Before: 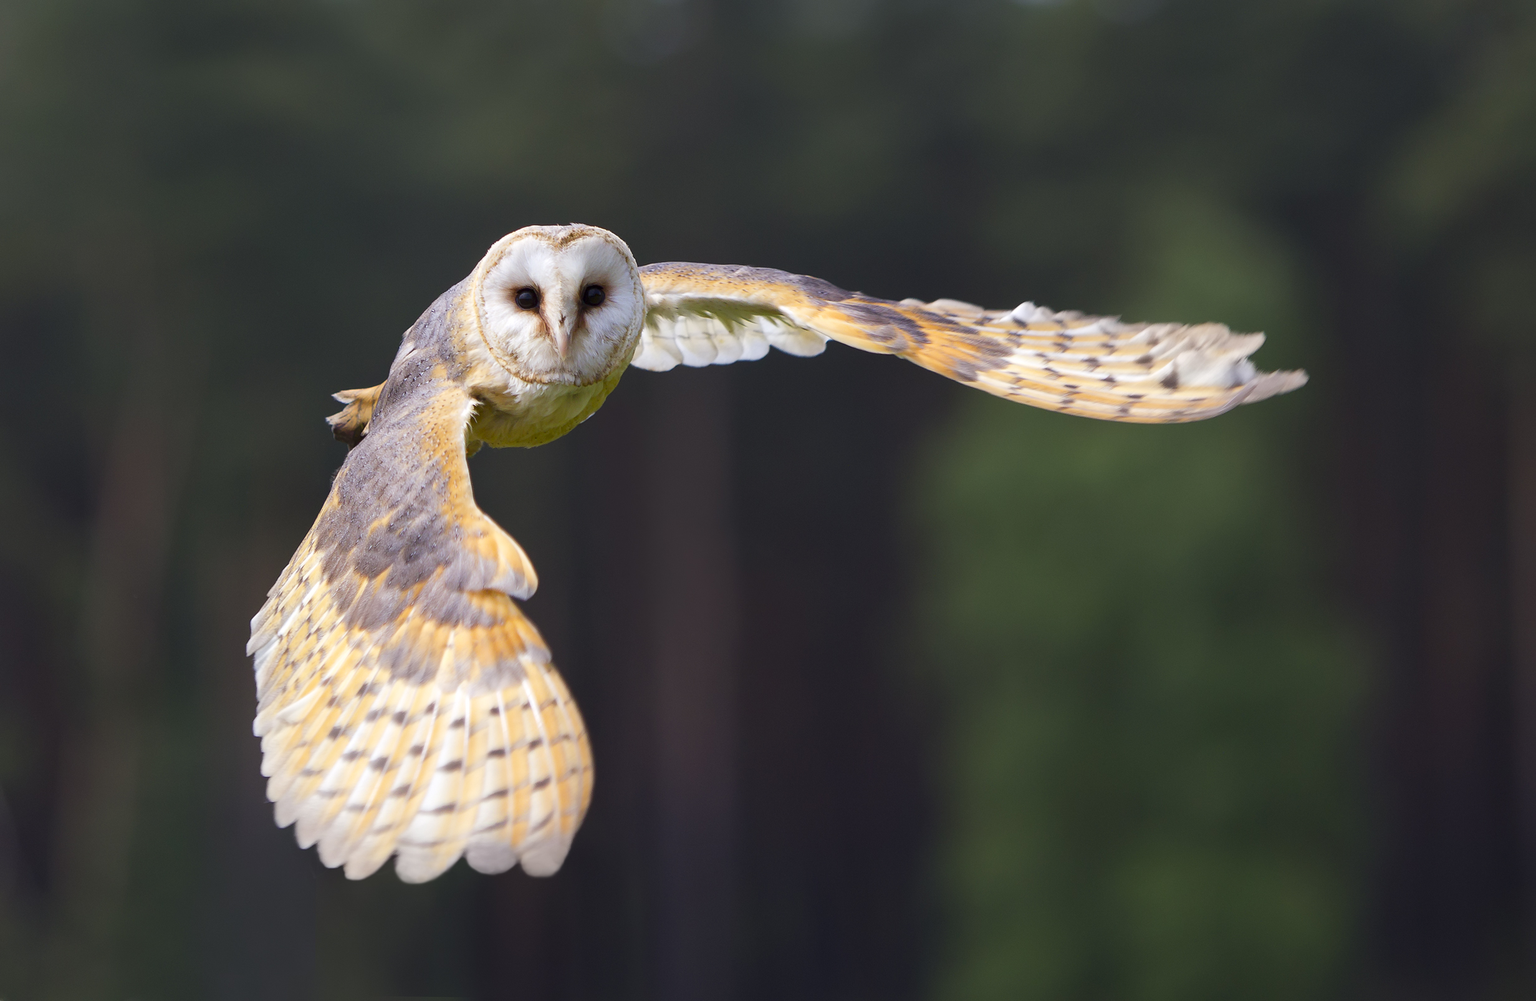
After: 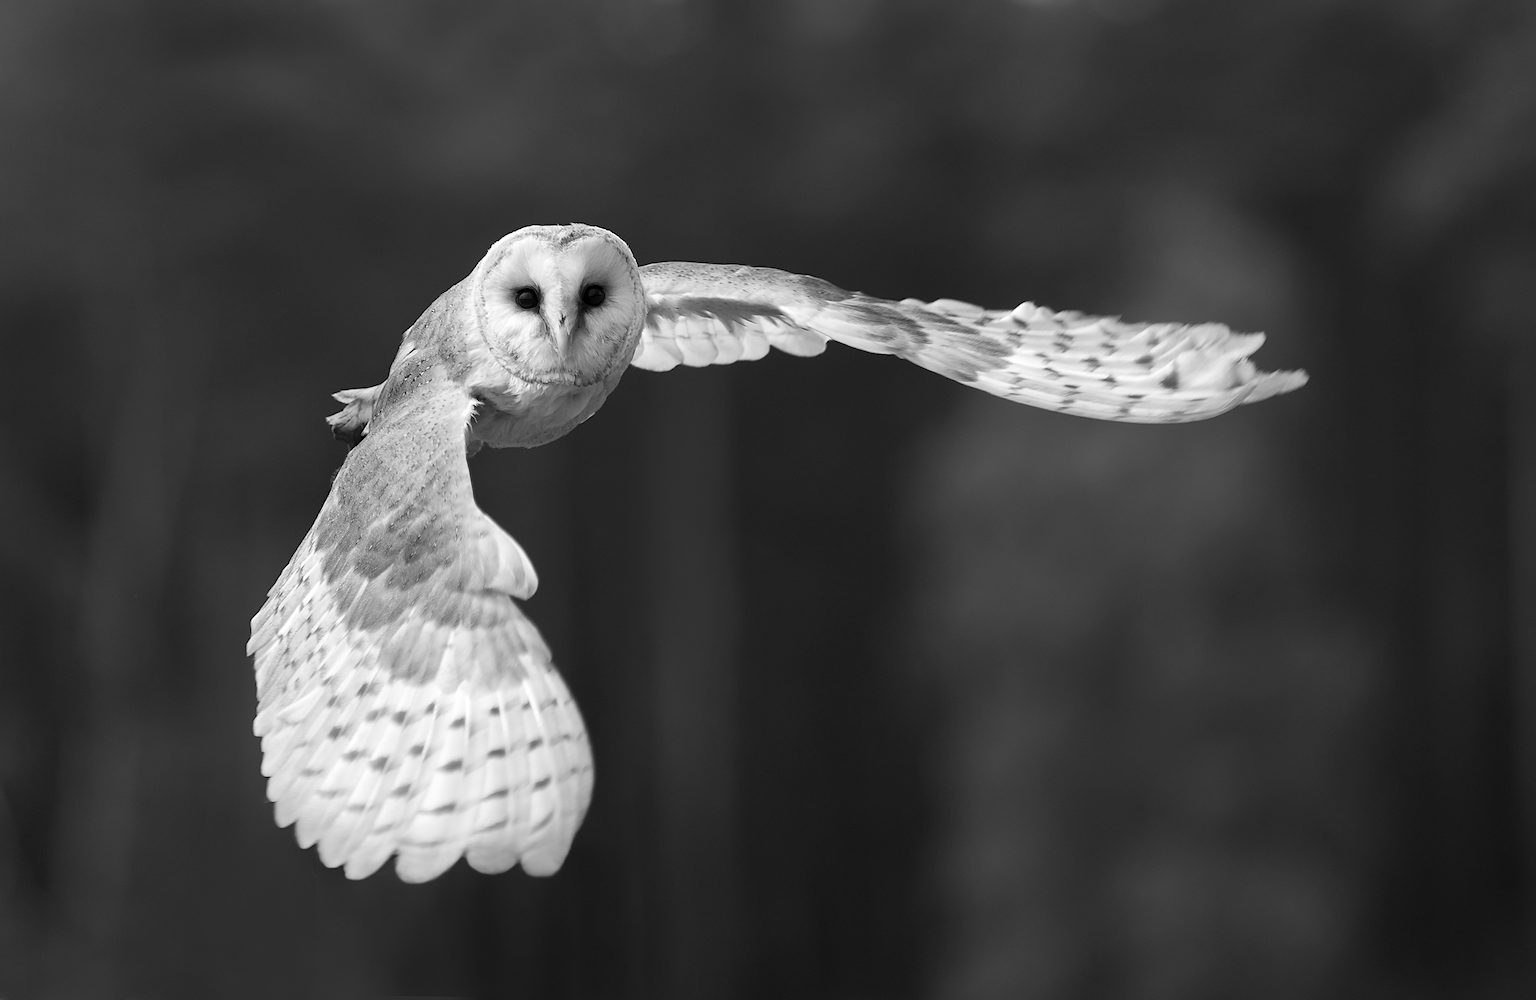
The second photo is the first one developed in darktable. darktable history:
monochrome: on, module defaults
sharpen: amount 0.2
